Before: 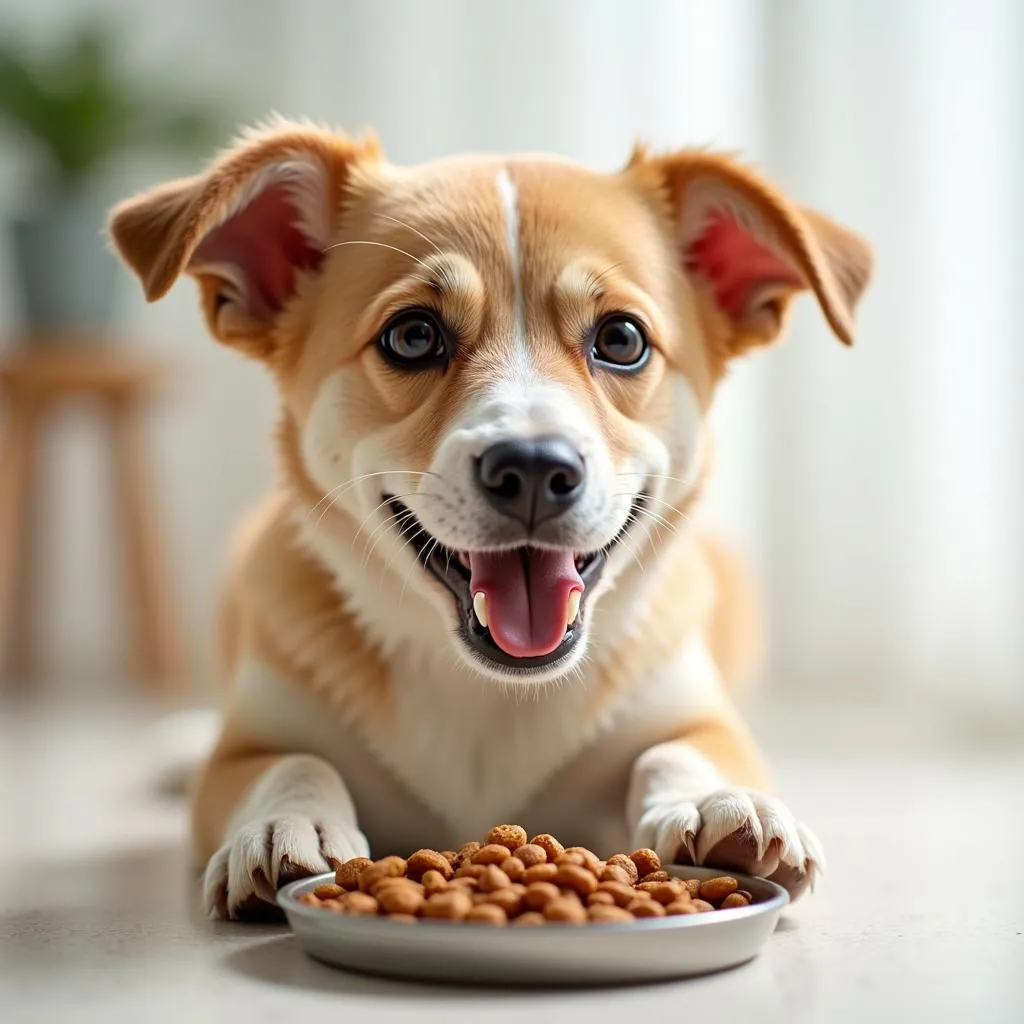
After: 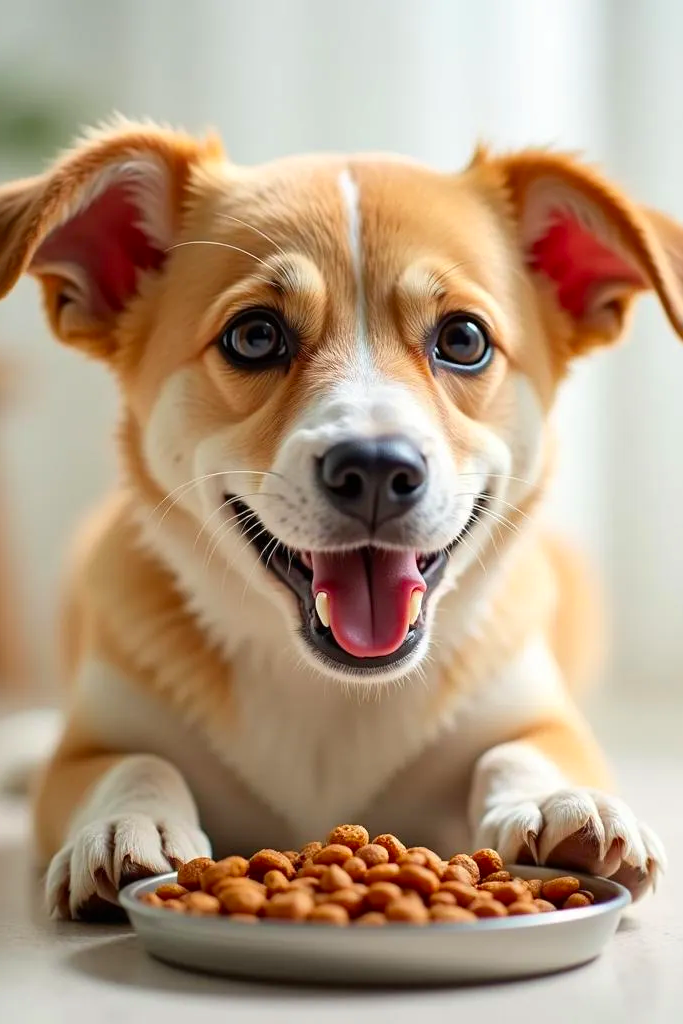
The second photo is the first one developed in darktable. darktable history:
color zones: curves: ch0 [(0, 0.613) (0.01, 0.613) (0.245, 0.448) (0.498, 0.529) (0.642, 0.665) (0.879, 0.777) (0.99, 0.613)]; ch1 [(0, 0) (0.143, 0) (0.286, 0) (0.429, 0) (0.571, 0) (0.714, 0) (0.857, 0)], mix -121.96%
crop and rotate: left 15.446%, right 17.836%
